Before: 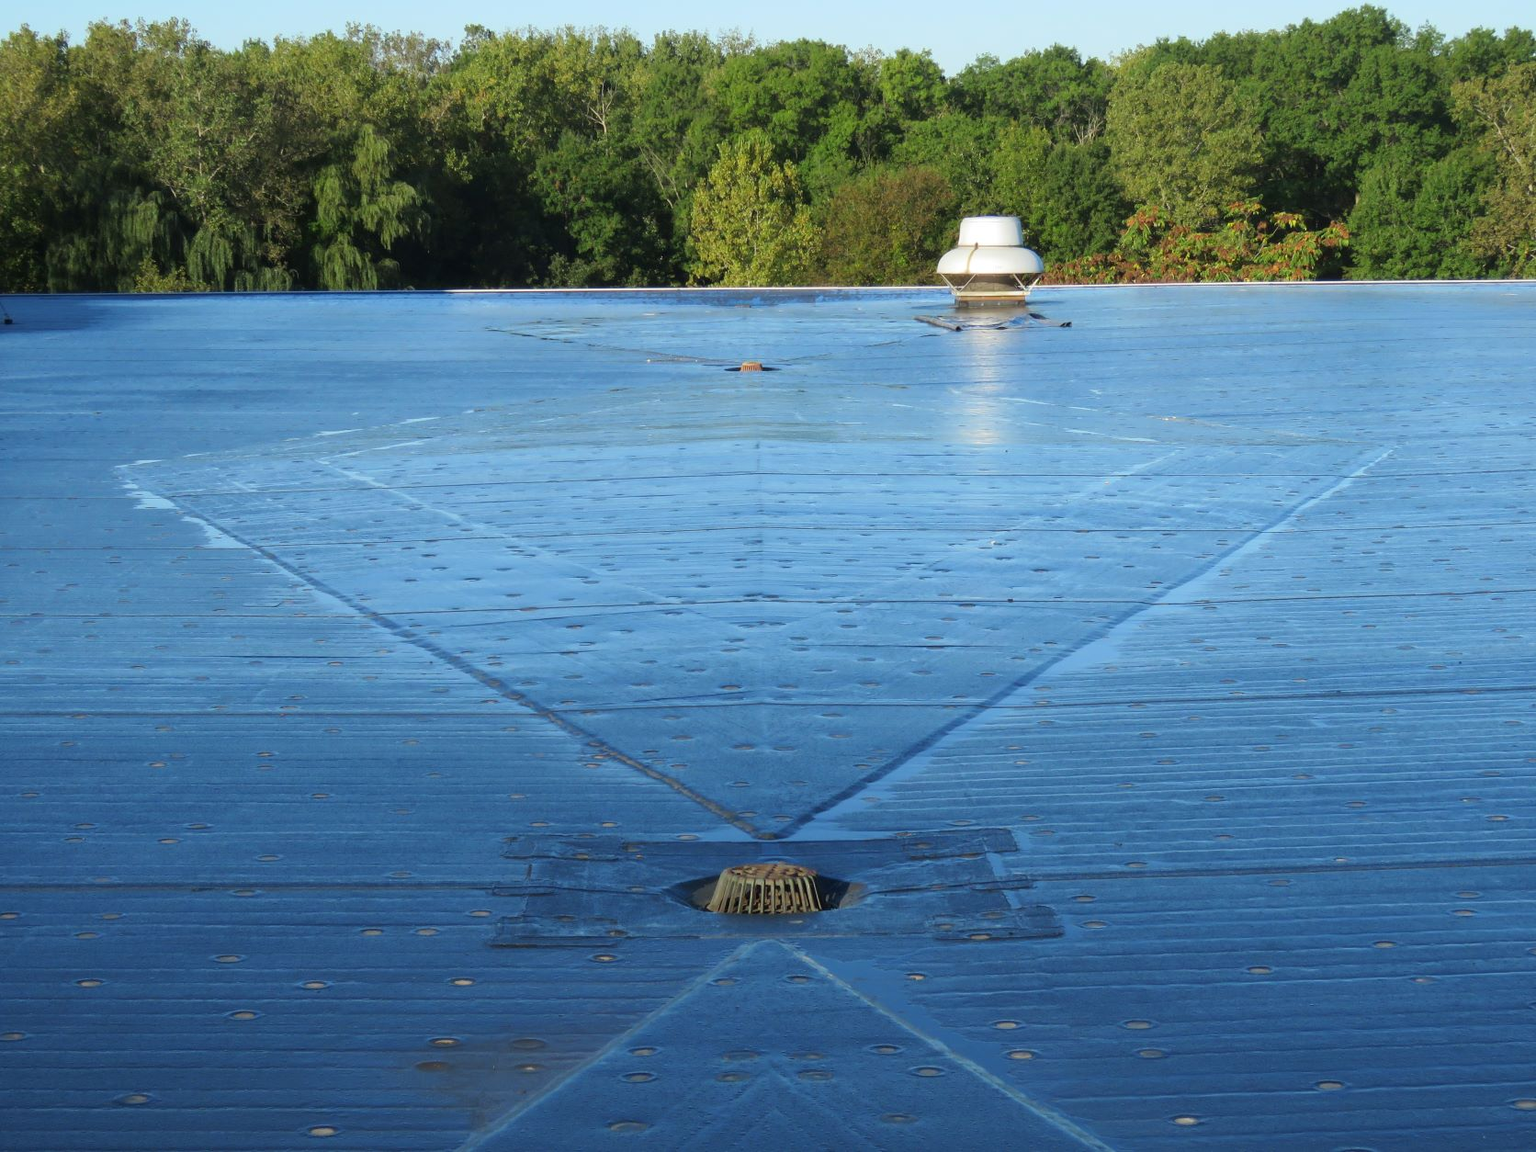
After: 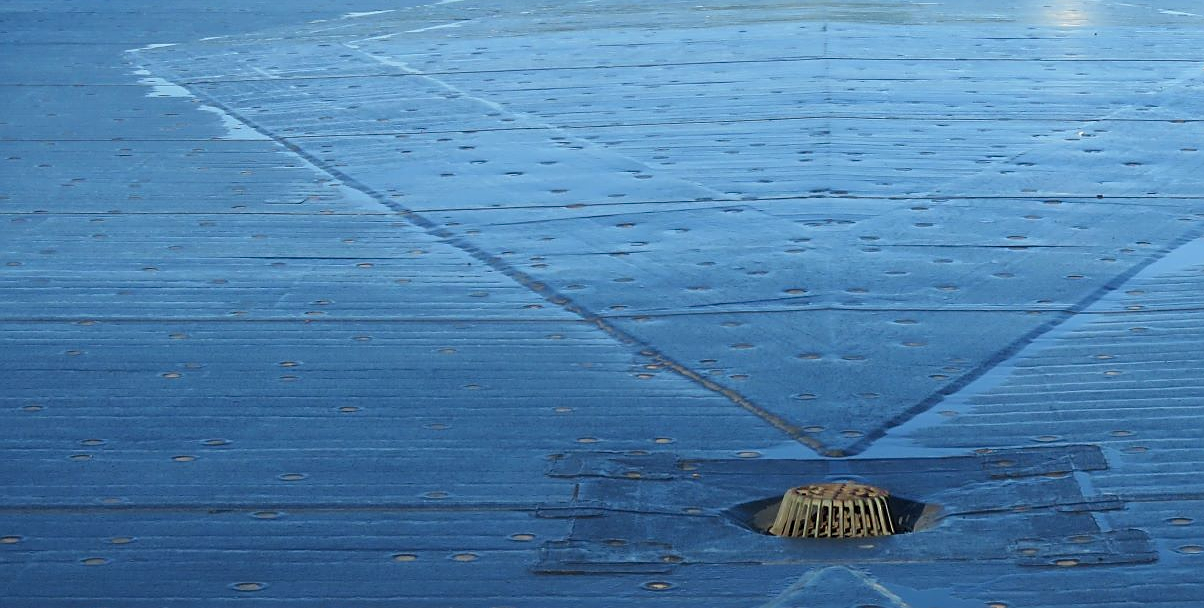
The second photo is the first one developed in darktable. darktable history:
crop: top 36.498%, right 27.964%, bottom 14.995%
sharpen: on, module defaults
